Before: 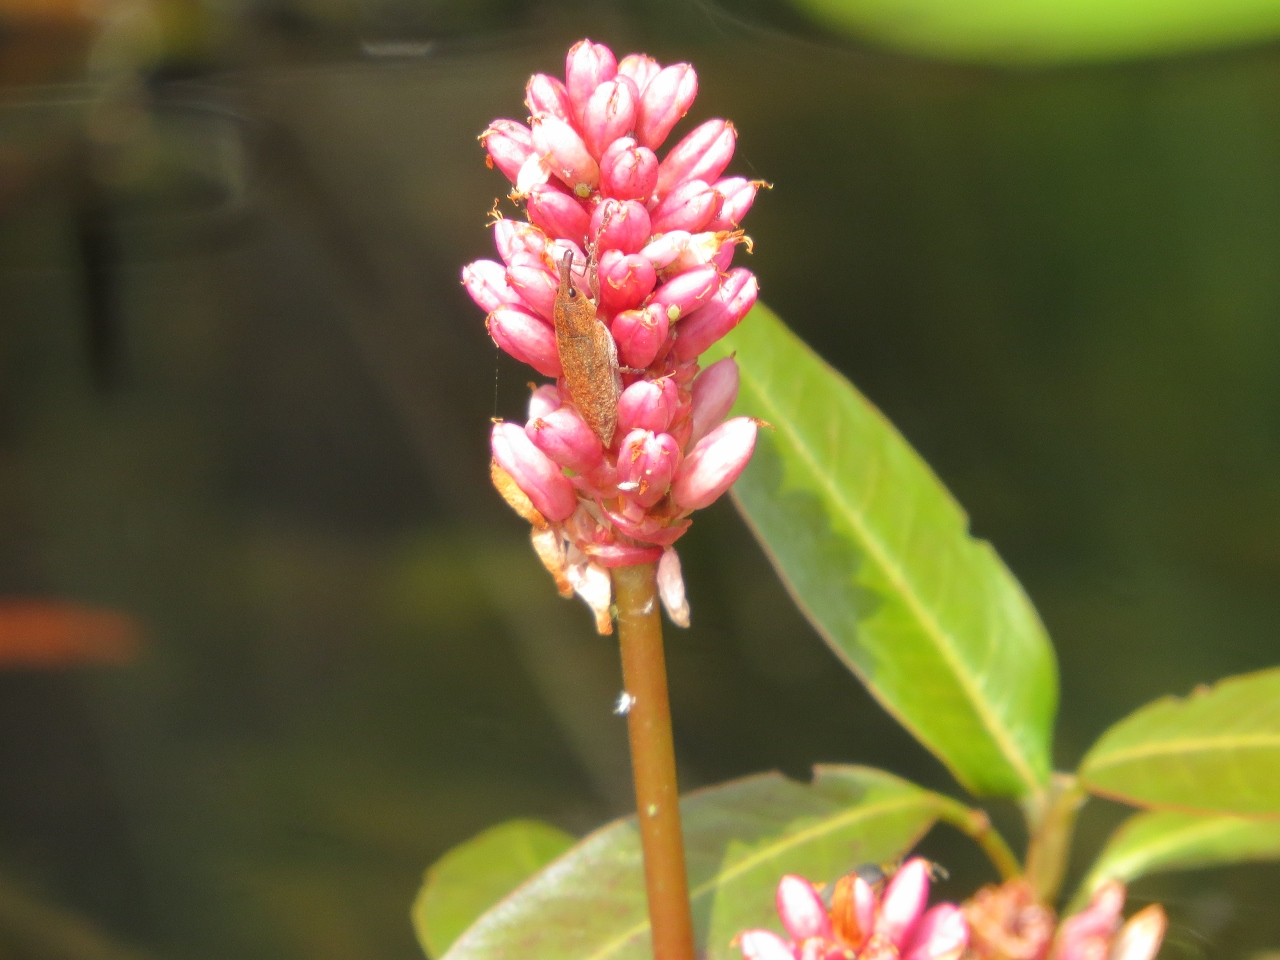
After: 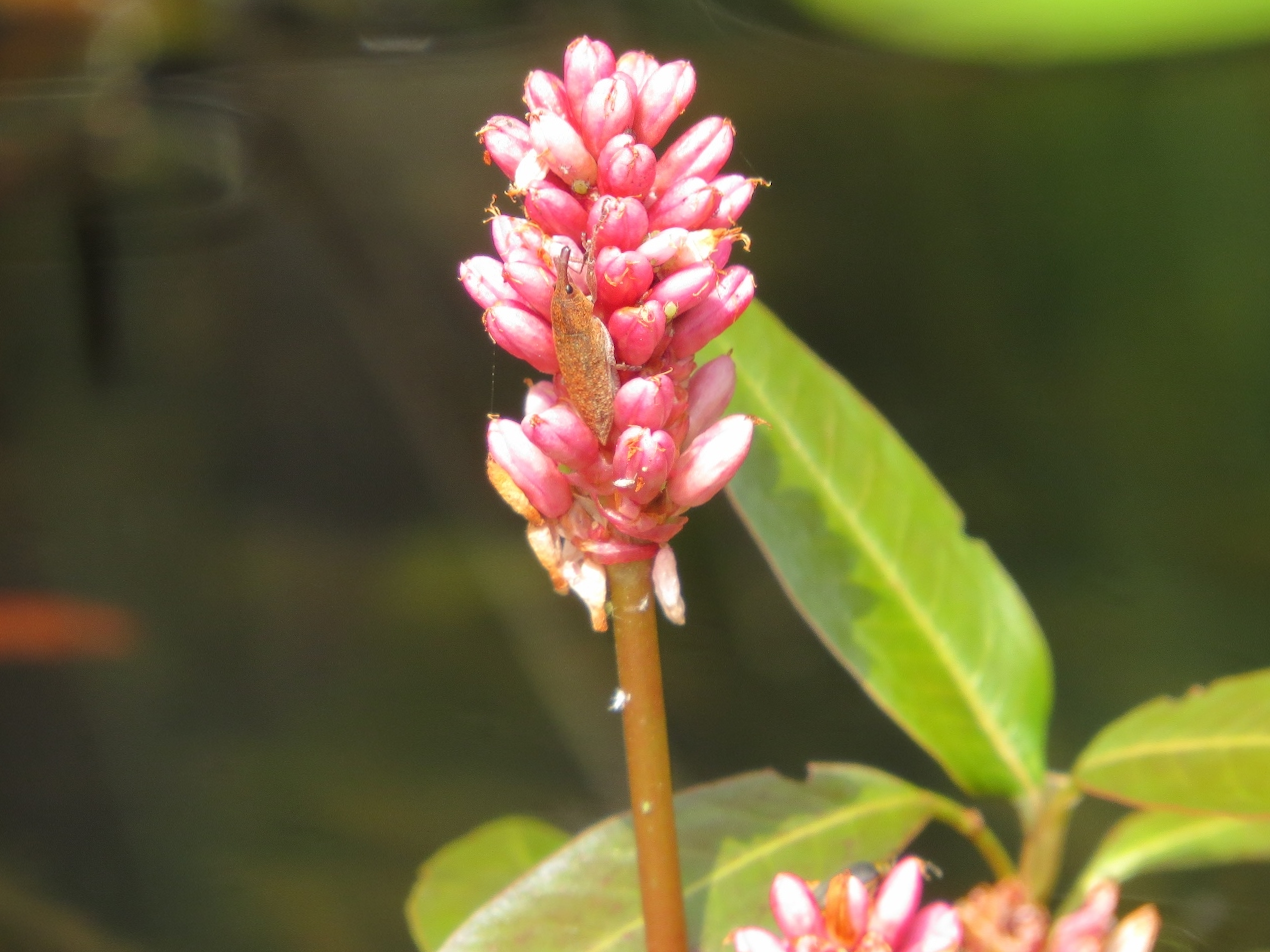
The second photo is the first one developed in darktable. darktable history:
crop and rotate: angle -0.326°
